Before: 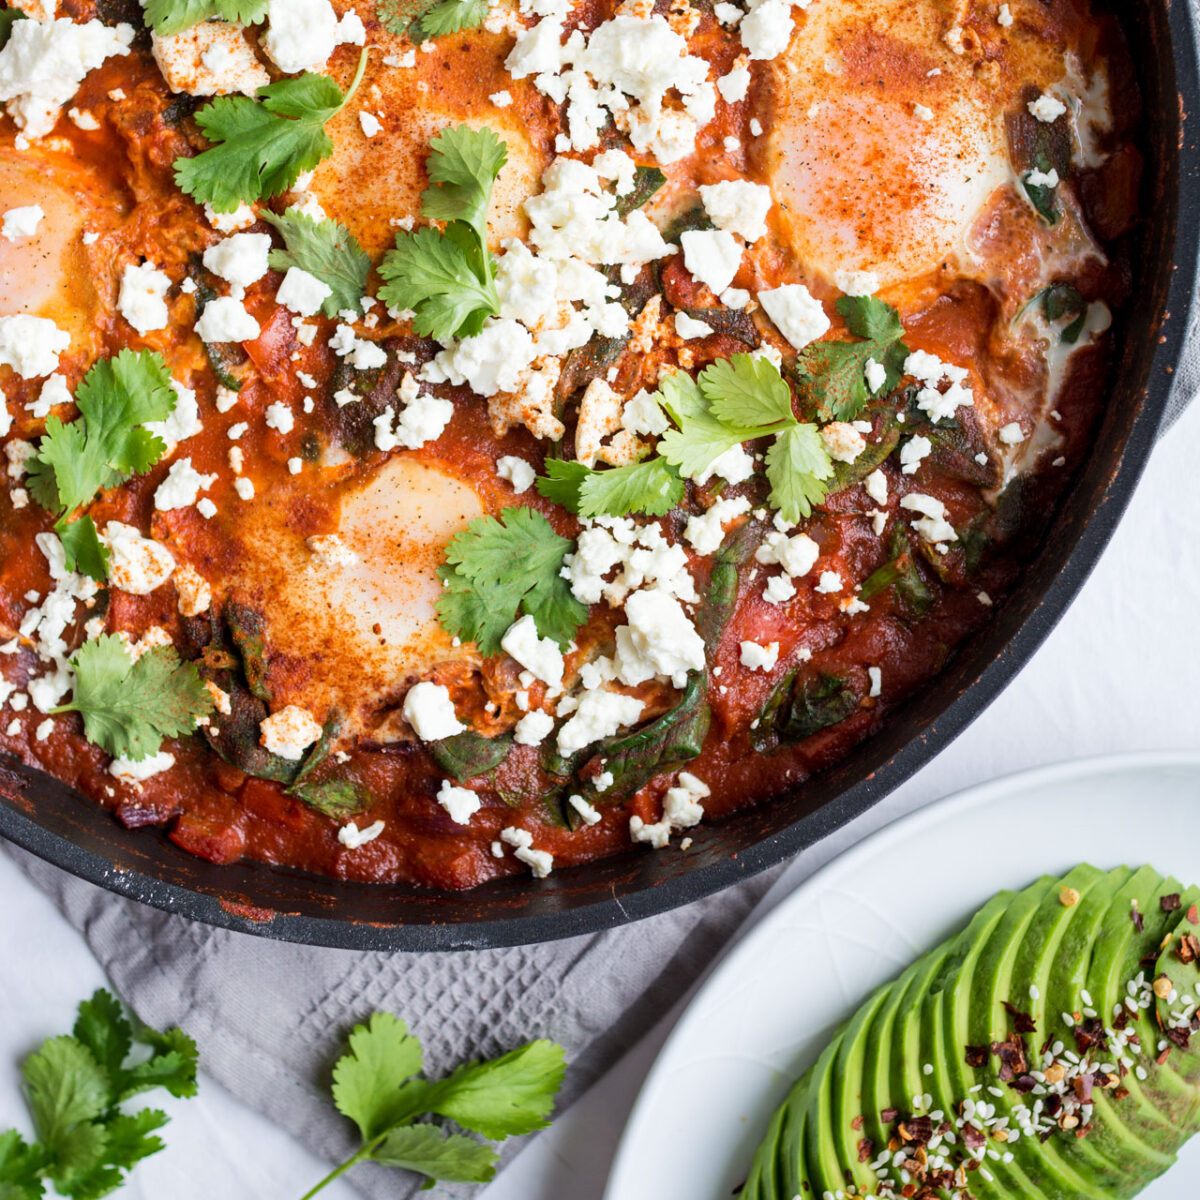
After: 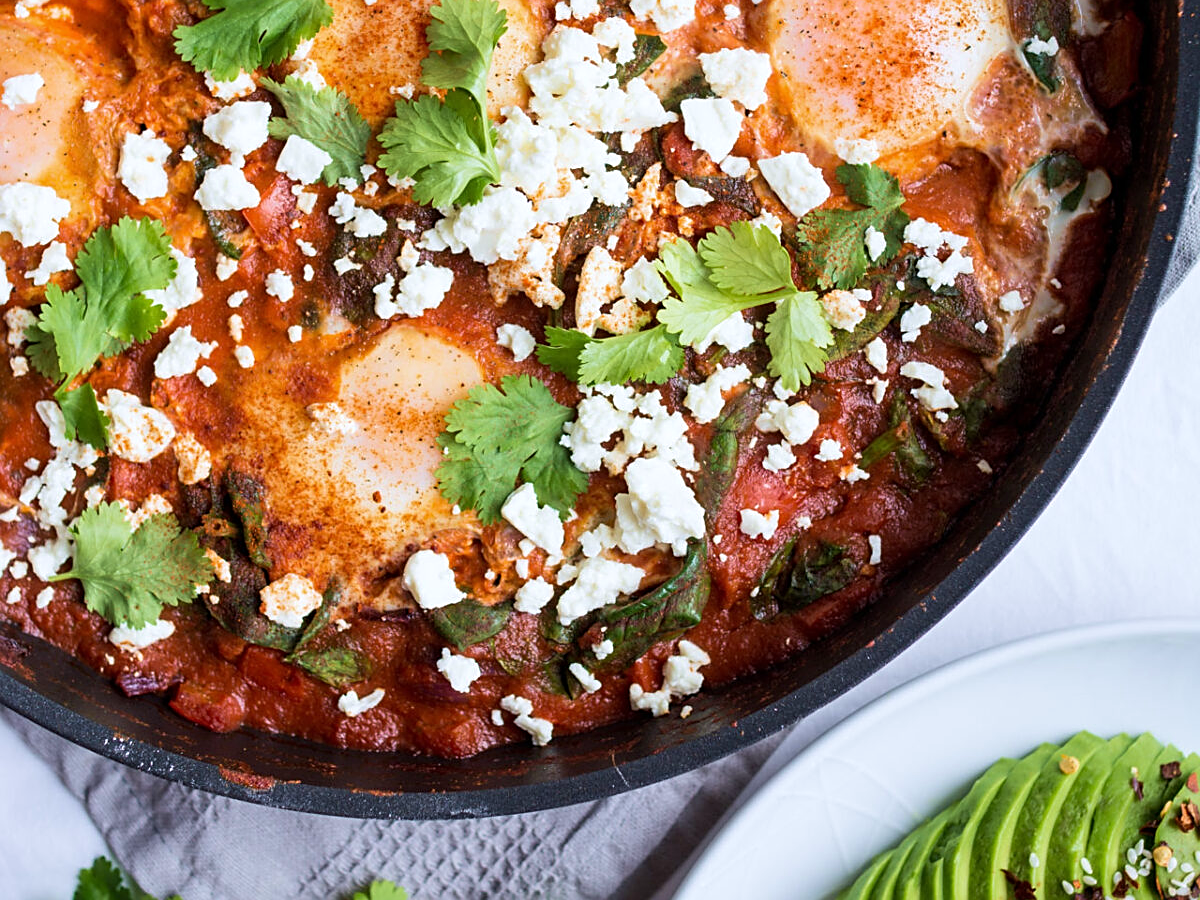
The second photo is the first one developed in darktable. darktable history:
sharpen: on, module defaults
velvia: on, module defaults
crop: top 11.038%, bottom 13.962%
white balance: red 0.98, blue 1.034
